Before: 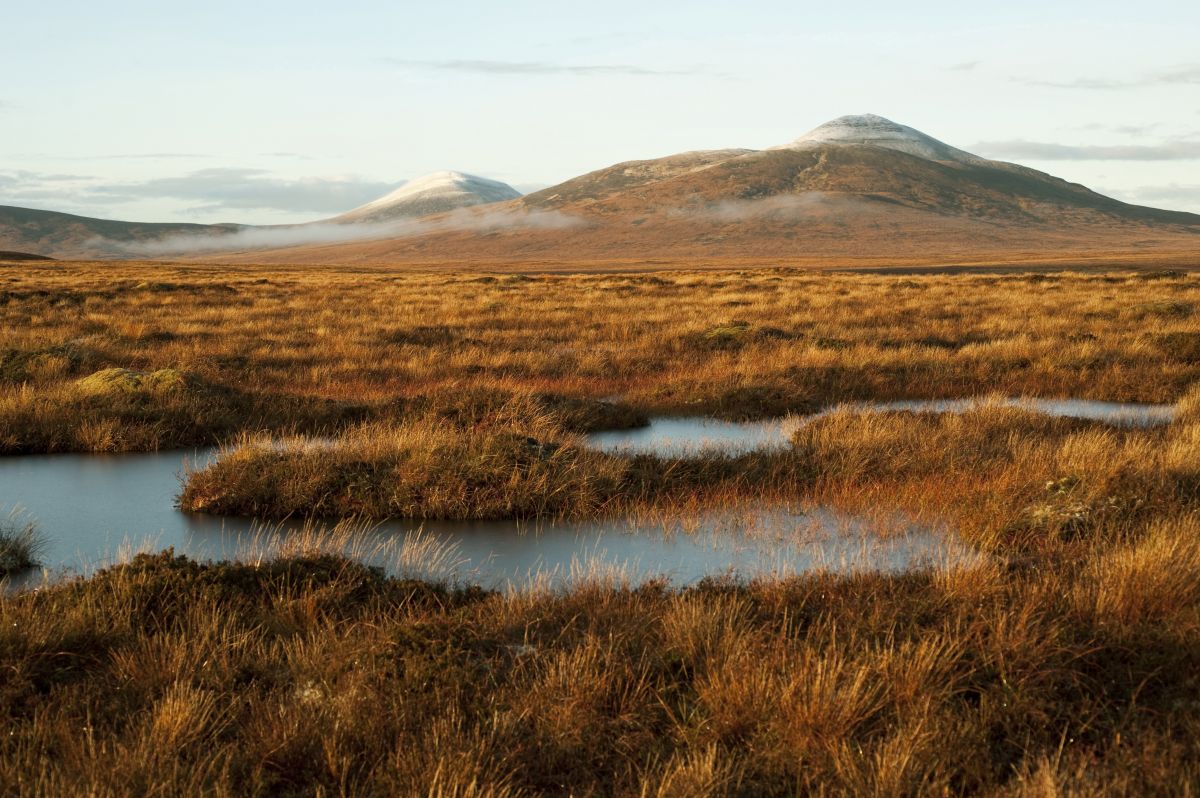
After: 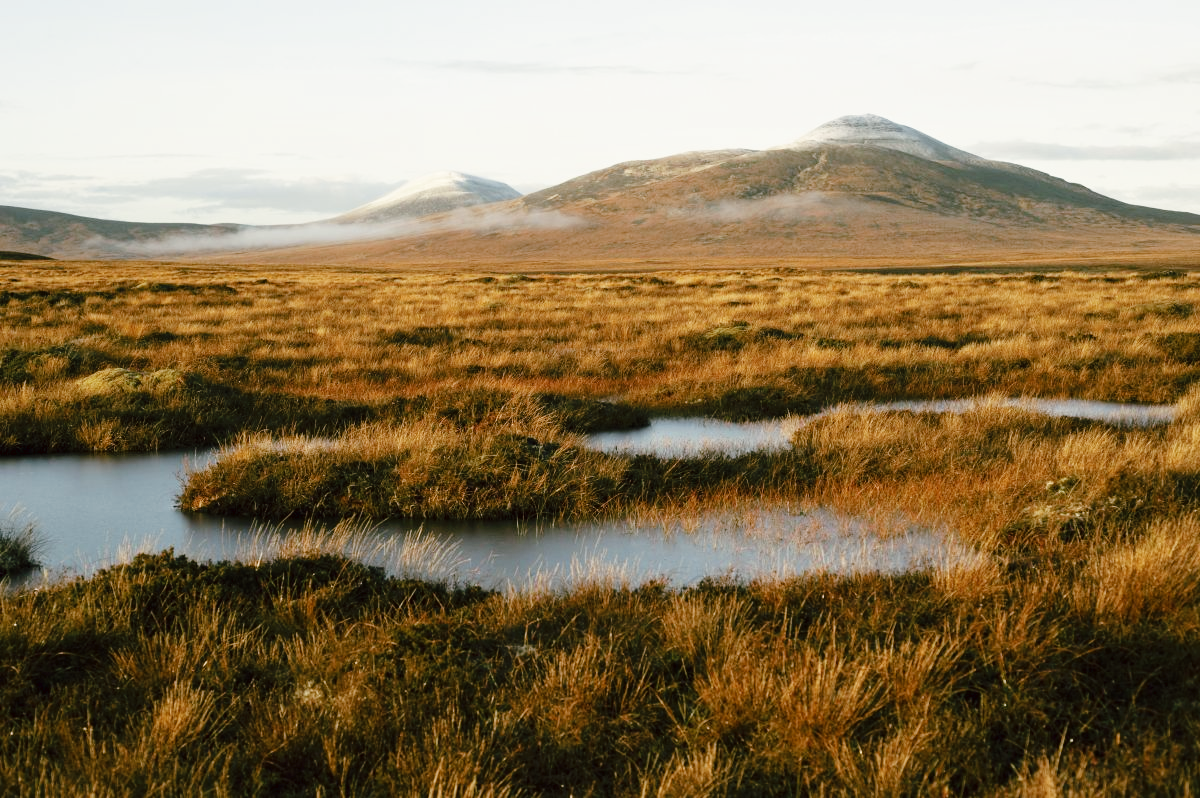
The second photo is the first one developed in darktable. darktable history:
tone curve: curves: ch0 [(0, 0) (0.003, 0.015) (0.011, 0.019) (0.025, 0.027) (0.044, 0.041) (0.069, 0.055) (0.1, 0.079) (0.136, 0.099) (0.177, 0.149) (0.224, 0.216) (0.277, 0.292) (0.335, 0.383) (0.399, 0.474) (0.468, 0.556) (0.543, 0.632) (0.623, 0.711) (0.709, 0.789) (0.801, 0.871) (0.898, 0.944) (1, 1)], preserve colors none
color look up table: target L [94.57, 92.18, 90.97, 90.58, 87.25, 84.41, 63.94, 60.28, 59.77, 45.28, 41.9, 25, 200.09, 88.39, 73.6, 73.87, 69.62, 63.89, 50.05, 51.17, 48.24, 46.43, 40.6, 26.48, 21.6, 14.68, 4.694, 80.21, 77.47, 70.55, 63.1, 64.01, 58.68, 55.16, 54.29, 48.83, 42.42, 36.18, 36.77, 33.59, 33.8, 16.83, 4.725, 95.85, 91.61, 70.42, 59.95, 53.19, 20.76], target a [-19.52, -29.71, -34.14, -28.26, -50.81, -23.67, -61.57, -30.87, -32.65, -39.19, -6.65, -19.57, 0, -0.998, 30.01, 15.37, 26.18, -0.07, 55.98, 59.01, 74.44, 19.33, 14.89, 27.26, 13.76, -1.559, 22.97, 25.52, 7.763, 5.013, 52.89, 47.7, 63.49, 69.21, 37.03, 27.5, 1.355, 12.08, 26.04, 48.09, 55.24, 33.97, 27.28, -7.87, -29.15, -24.52, -20.91, -4.19, -4.733], target b [24.91, 37.62, 19.08, 7.364, 26.34, 10.77, 36.41, 28.2, 9.037, 28.44, 14.39, 14.81, 0, 15.79, 6.826, 66.87, 49.69, 55.19, 16.03, 52.53, 26.59, 18.74, 37.36, 34.81, 29.74, 15.63, 3.835, -23.35, -5.831, -36.91, -11.38, -47.44, -28.89, -57.31, -31.98, -68.85, -0.608, -64.03, -18.64, -5.824, -76.76, -54.08, -37.63, 0.041, -6.612, -25.8, -8.351, -45.34, -13.73], num patches 49
